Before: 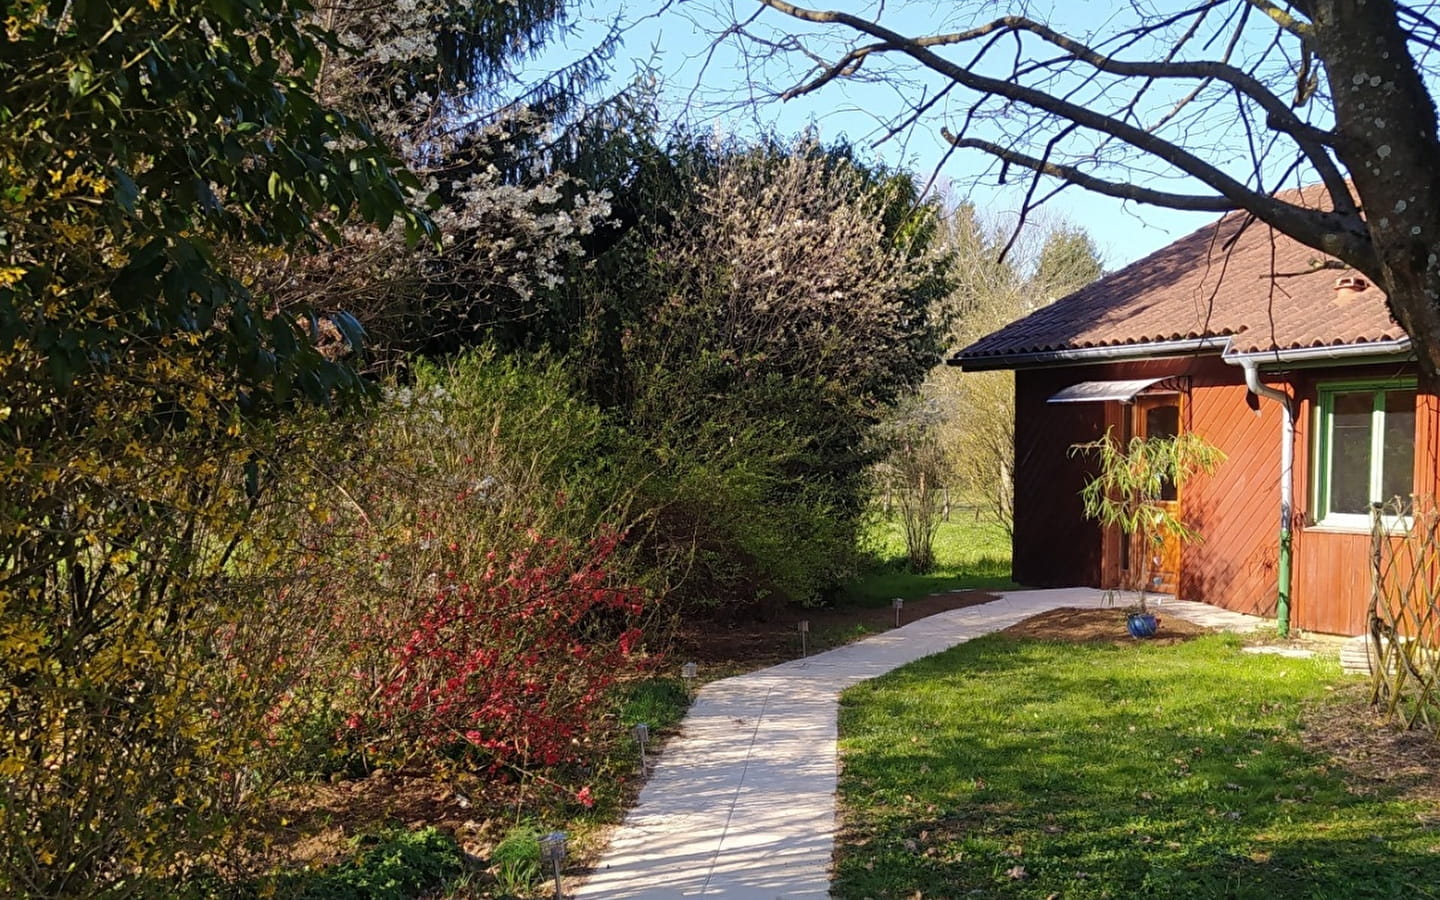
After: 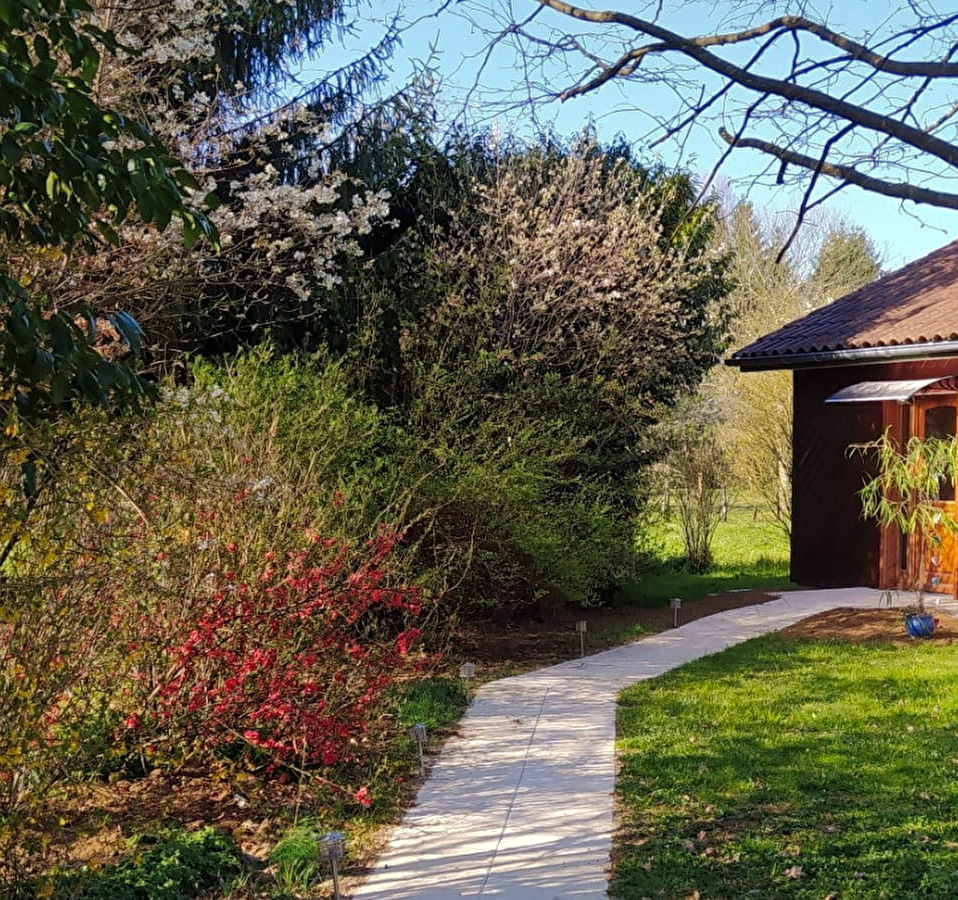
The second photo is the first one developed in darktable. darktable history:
tone curve: curves: ch0 [(0, 0) (0.003, 0.013) (0.011, 0.016) (0.025, 0.023) (0.044, 0.036) (0.069, 0.051) (0.1, 0.076) (0.136, 0.107) (0.177, 0.145) (0.224, 0.186) (0.277, 0.246) (0.335, 0.311) (0.399, 0.378) (0.468, 0.462) (0.543, 0.548) (0.623, 0.636) (0.709, 0.728) (0.801, 0.816) (0.898, 0.9) (1, 1)], preserve colors none
local contrast: highlights 107%, shadows 102%, detail 119%, midtone range 0.2
crop and rotate: left 15.444%, right 18.006%
shadows and highlights: on, module defaults
